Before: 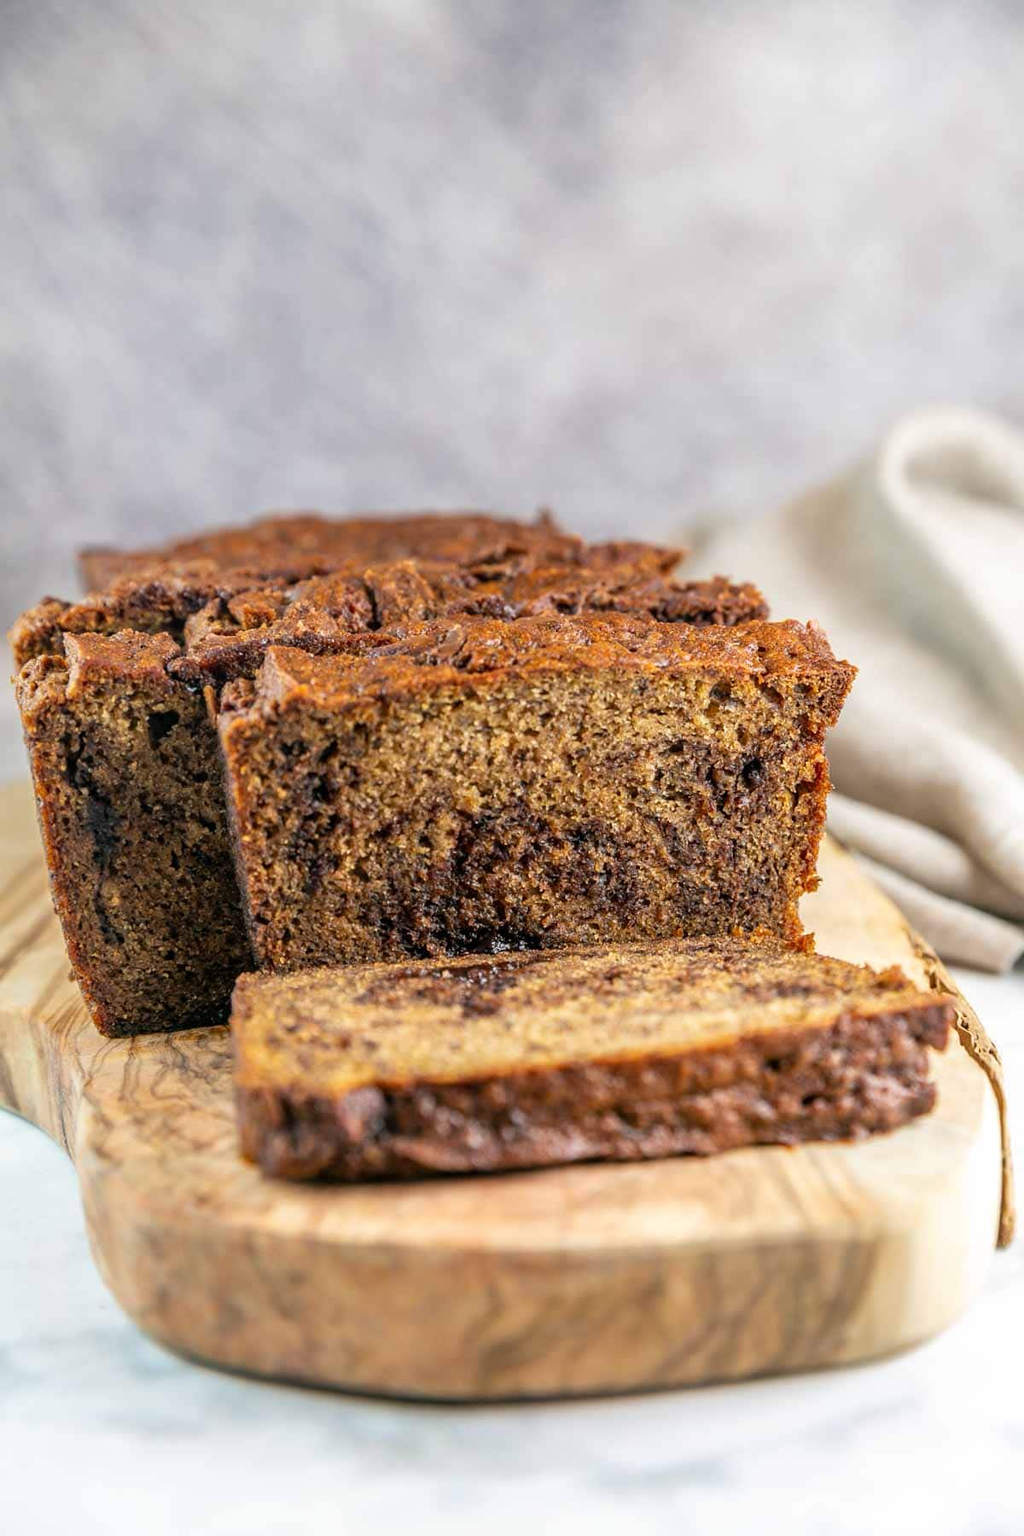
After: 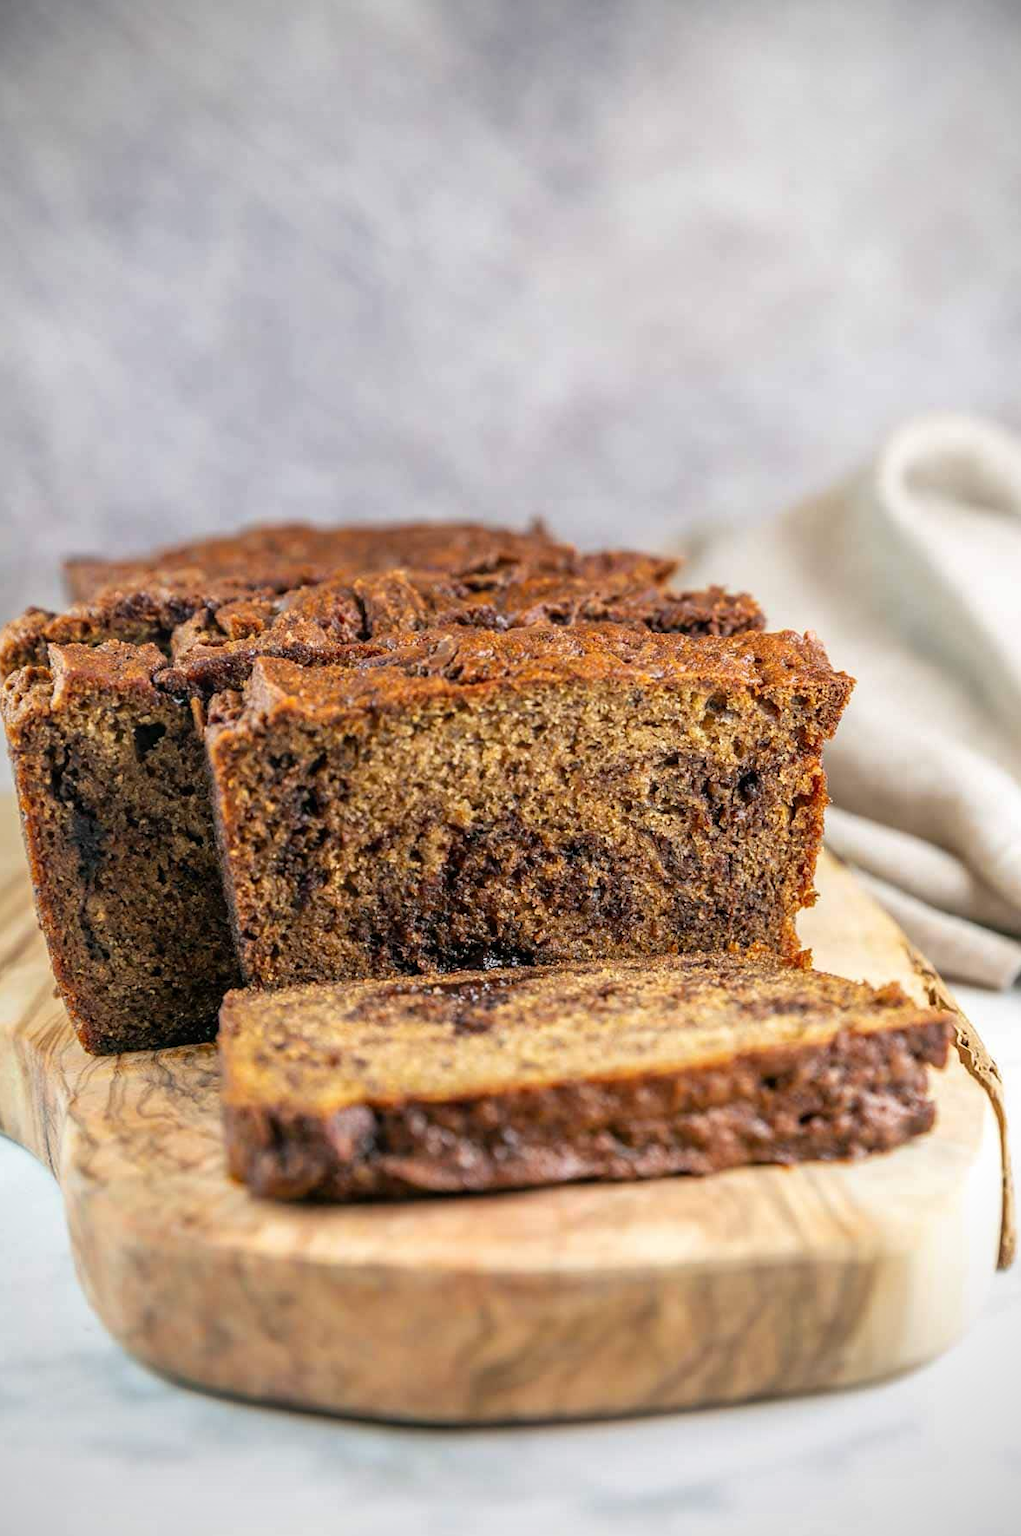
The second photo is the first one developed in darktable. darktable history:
crop: left 1.645%, right 0.27%, bottom 1.622%
vignetting: on, module defaults
